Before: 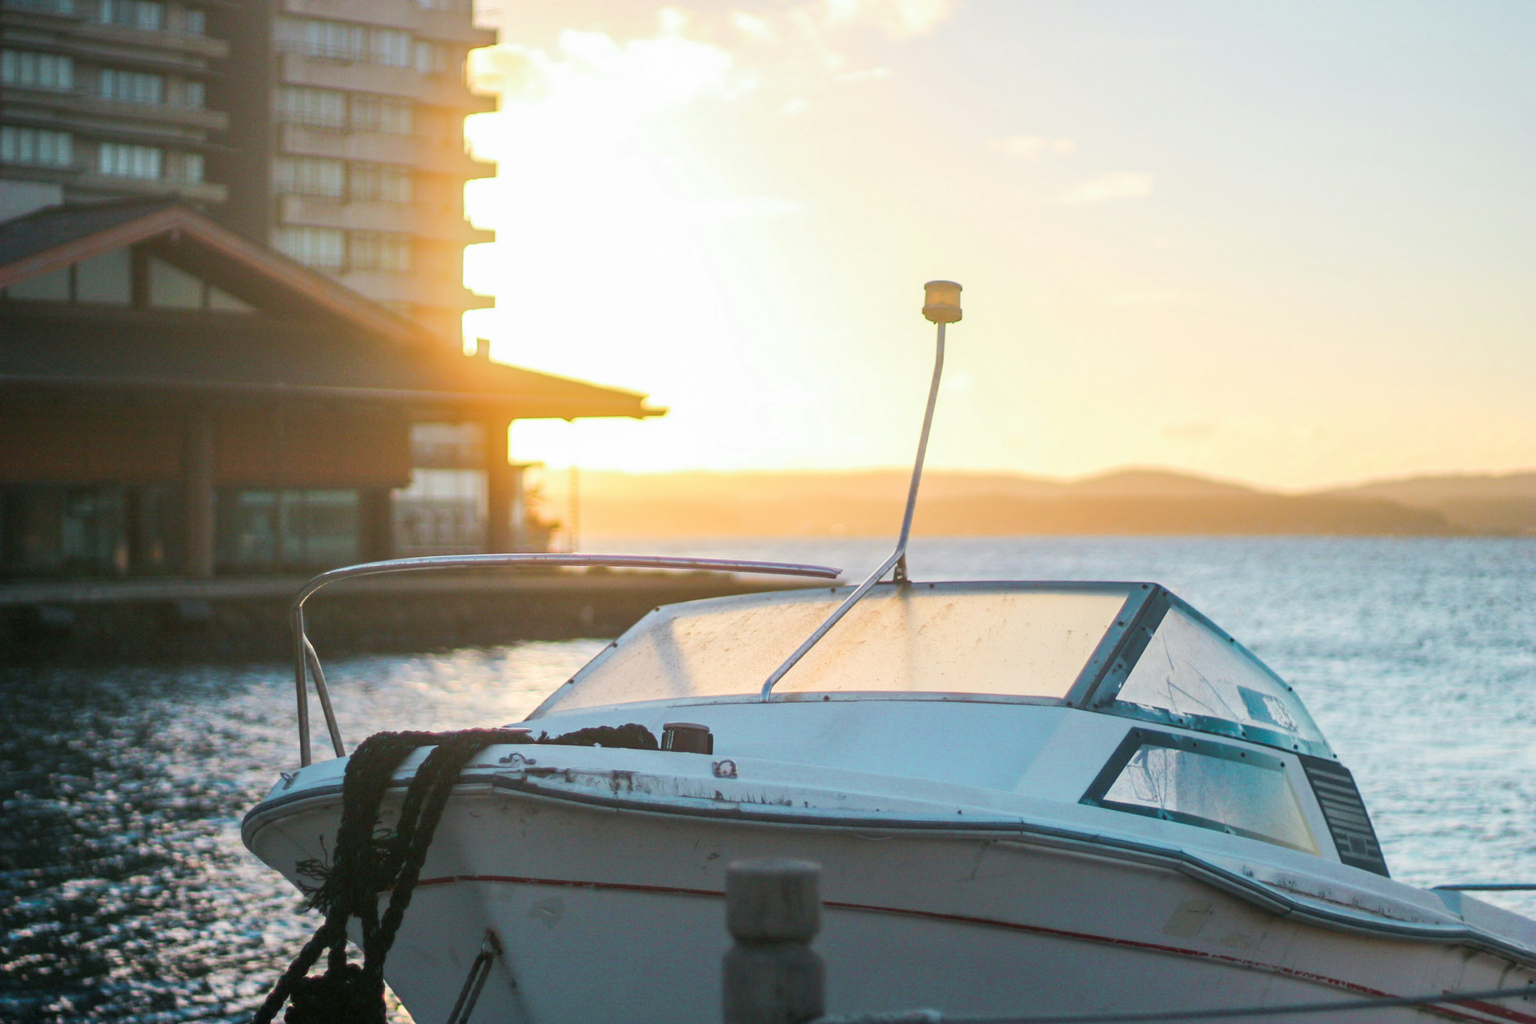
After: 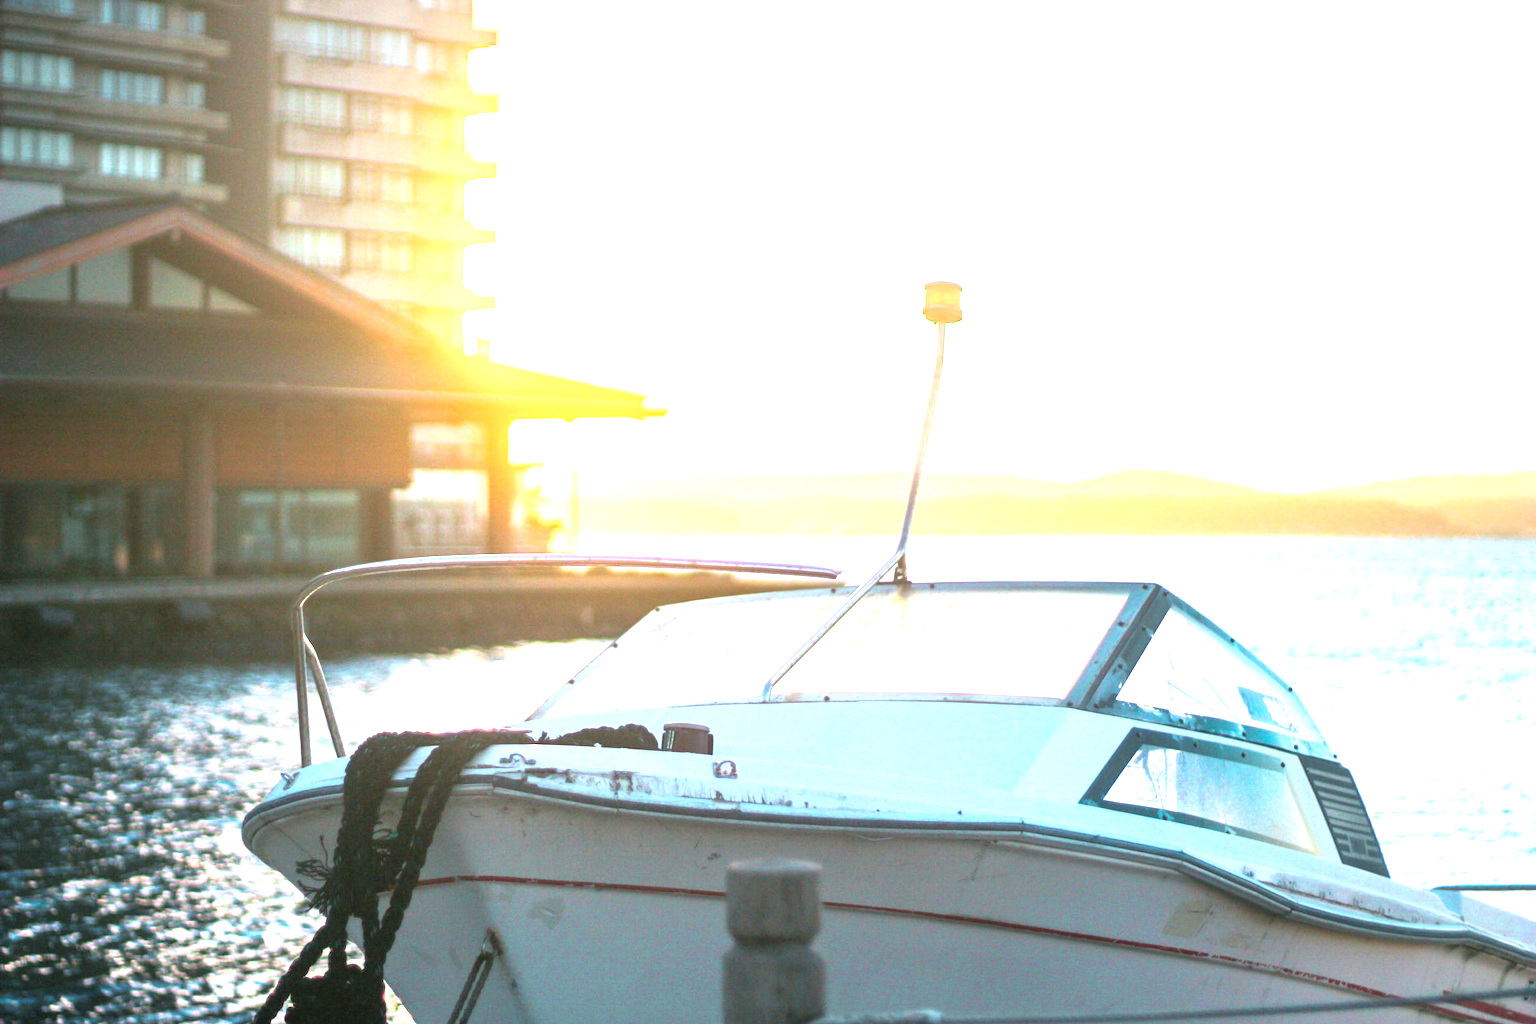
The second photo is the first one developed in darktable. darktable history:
exposure: black level correction 0, exposure 1.492 EV, compensate highlight preservation false
